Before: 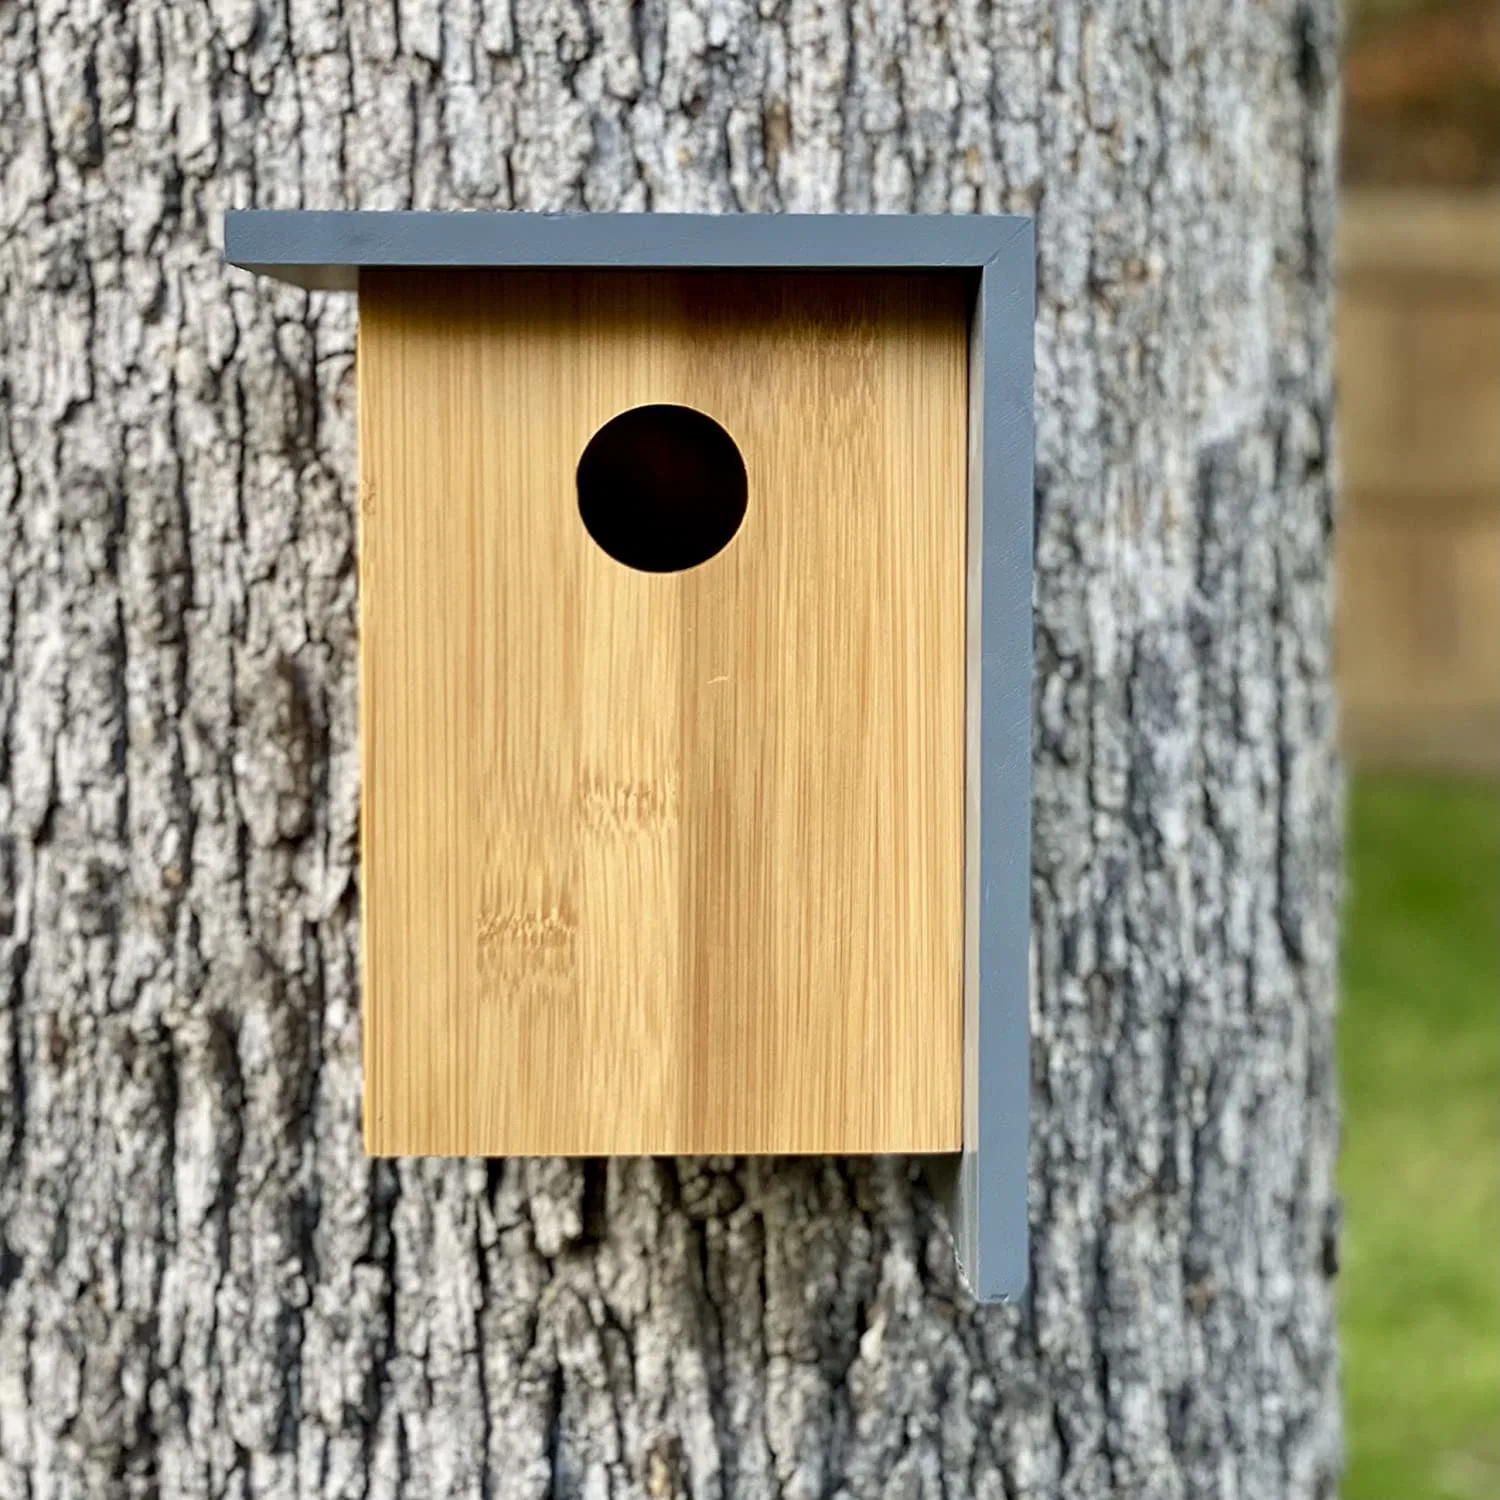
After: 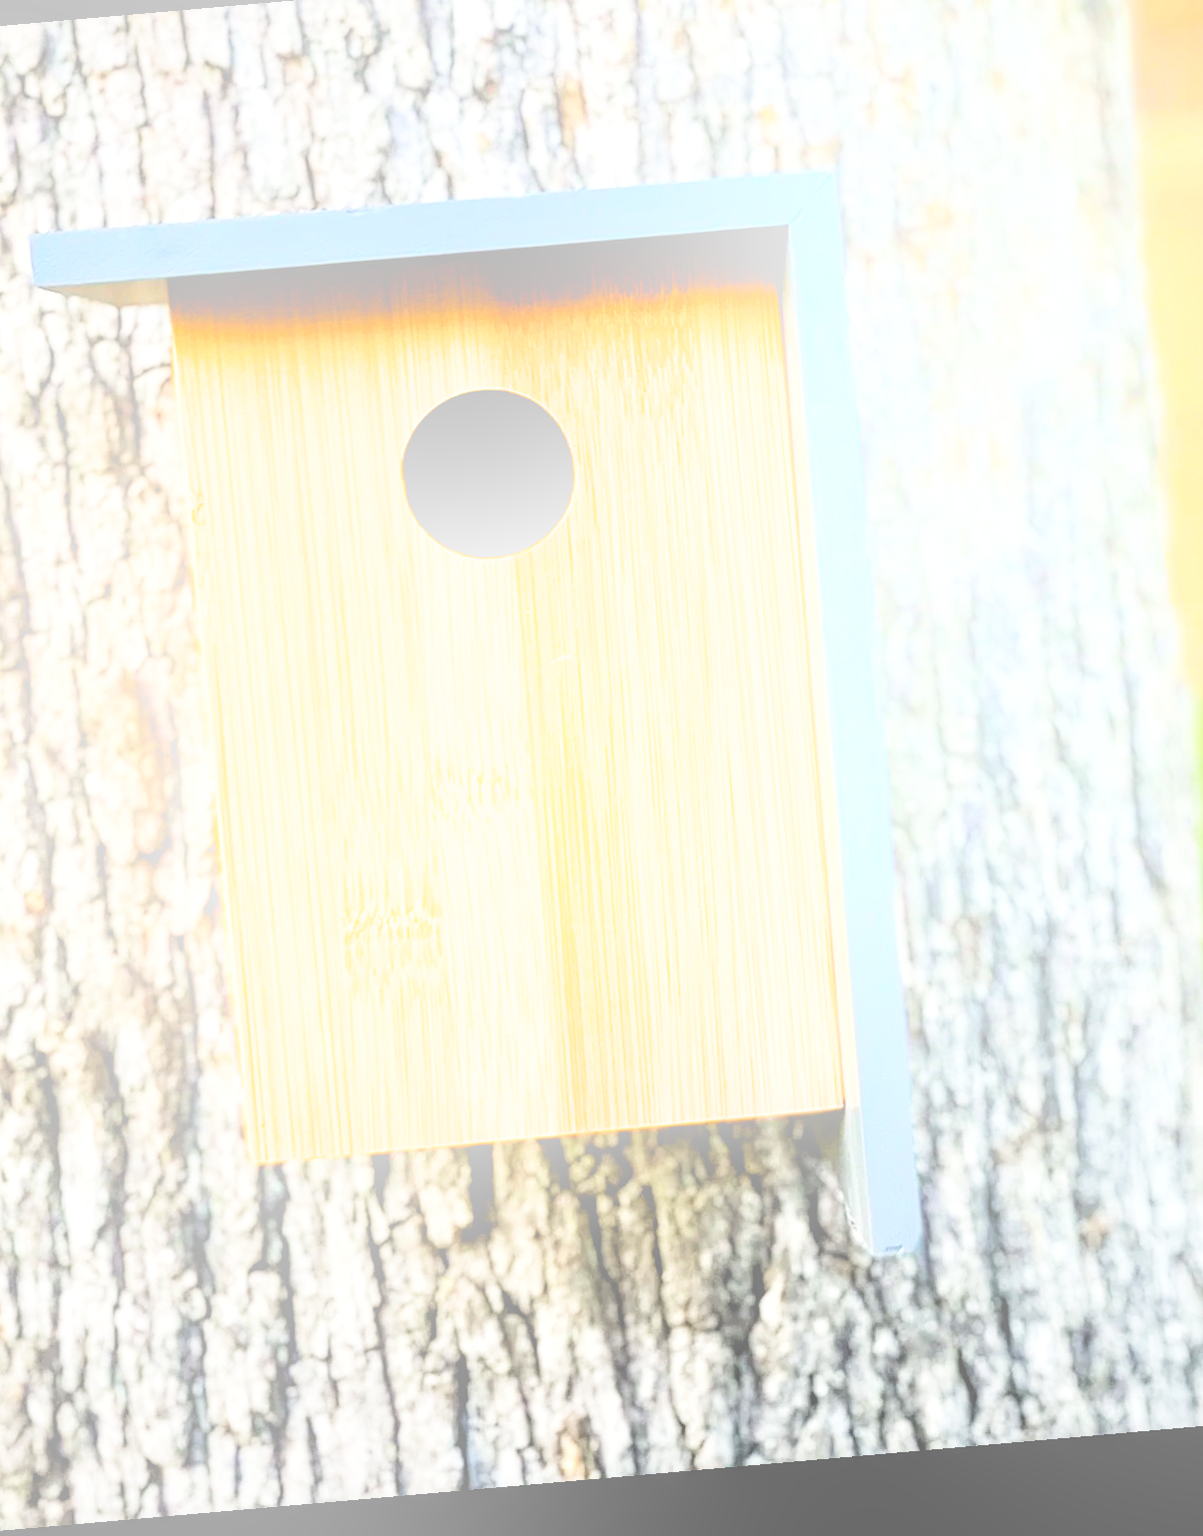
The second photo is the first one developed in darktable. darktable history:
exposure: exposure 1.15 EV, compensate highlight preservation false
crop and rotate: left 13.15%, top 5.251%, right 12.609%
local contrast: detail 130%
filmic rgb: black relative exposure -5 EV, white relative exposure 3.5 EV, hardness 3.19, contrast 1.4, highlights saturation mix -30%
shadows and highlights: shadows -12.5, white point adjustment 4, highlights 28.33
bloom: size 40%
tone equalizer: -7 EV 0.18 EV, -6 EV 0.12 EV, -5 EV 0.08 EV, -4 EV 0.04 EV, -2 EV -0.02 EV, -1 EV -0.04 EV, +0 EV -0.06 EV, luminance estimator HSV value / RGB max
rotate and perspective: rotation -4.98°, automatic cropping off
